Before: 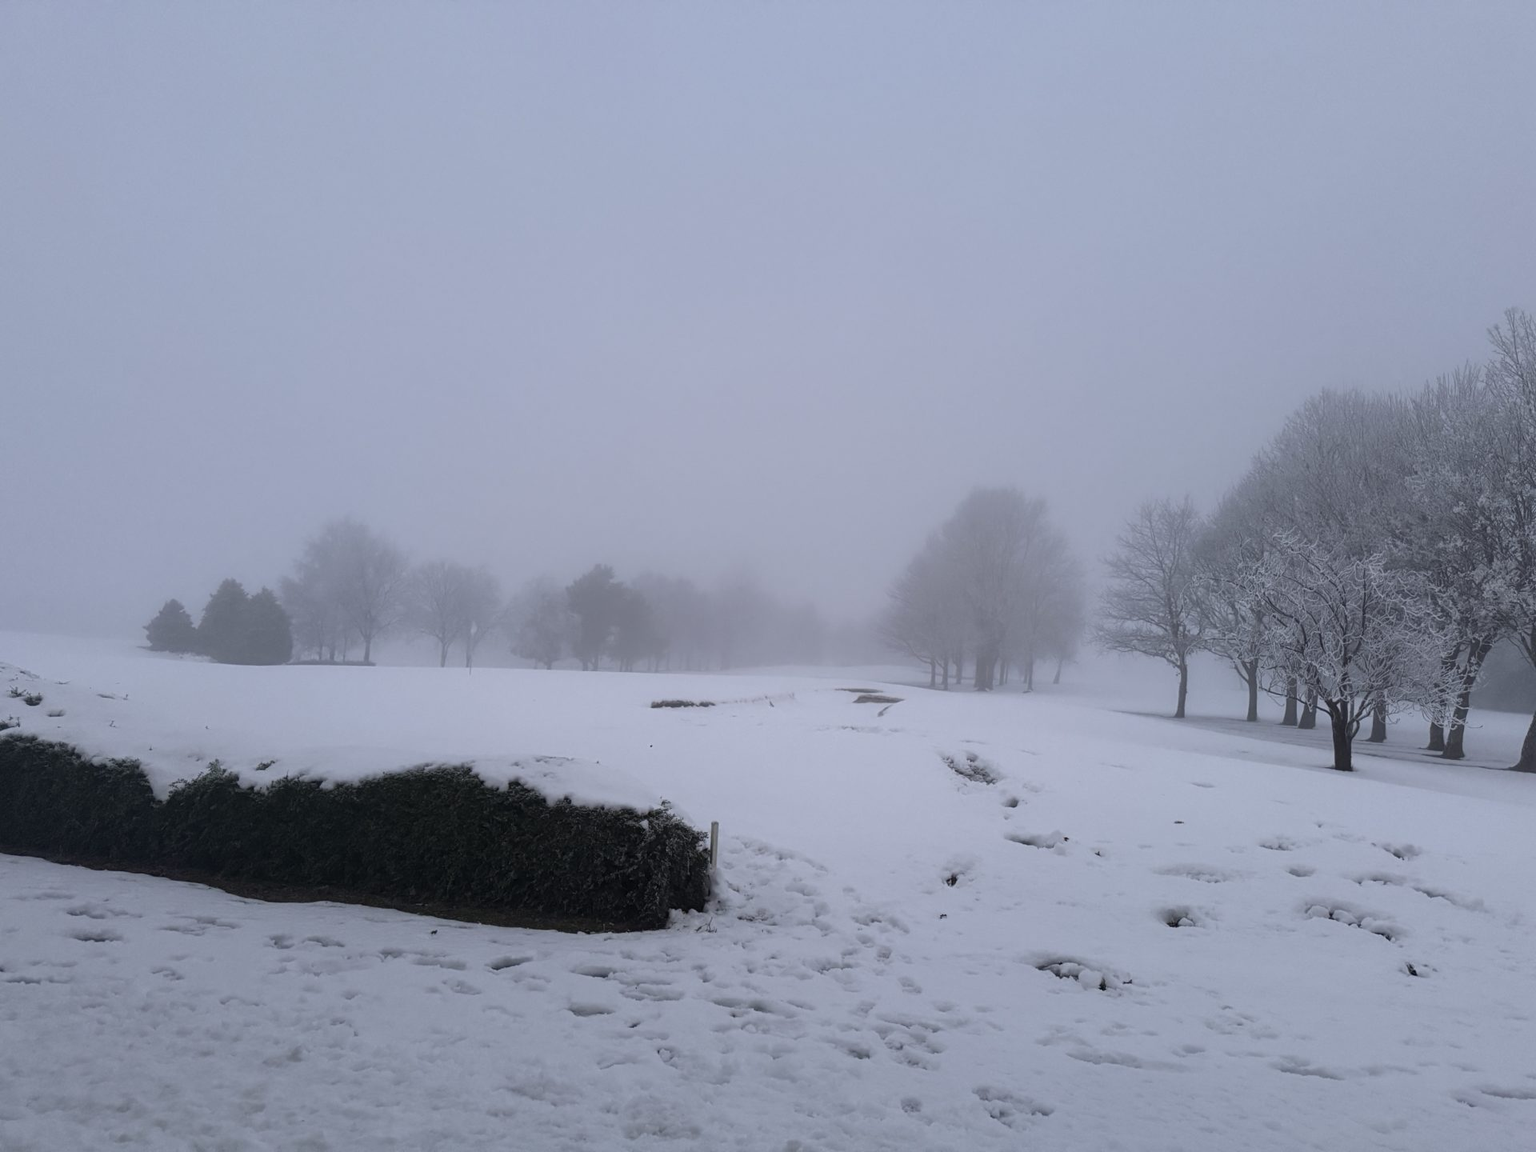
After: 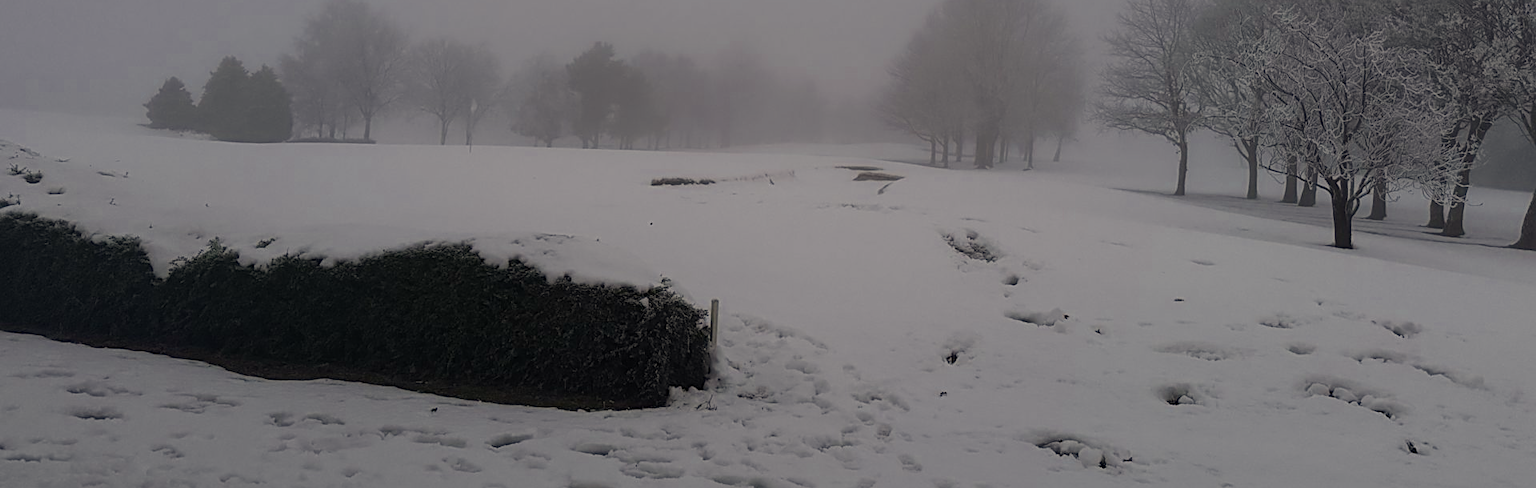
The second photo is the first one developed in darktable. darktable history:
sharpen: radius 1.943
crop: top 45.362%, bottom 12.193%
exposure: black level correction 0, exposure -0.717 EV, compensate exposure bias true, compensate highlight preservation false
color zones: curves: ch0 [(0.27, 0.396) (0.563, 0.504) (0.75, 0.5) (0.787, 0.307)]
color correction: highlights a* 1.31, highlights b* 17.89
